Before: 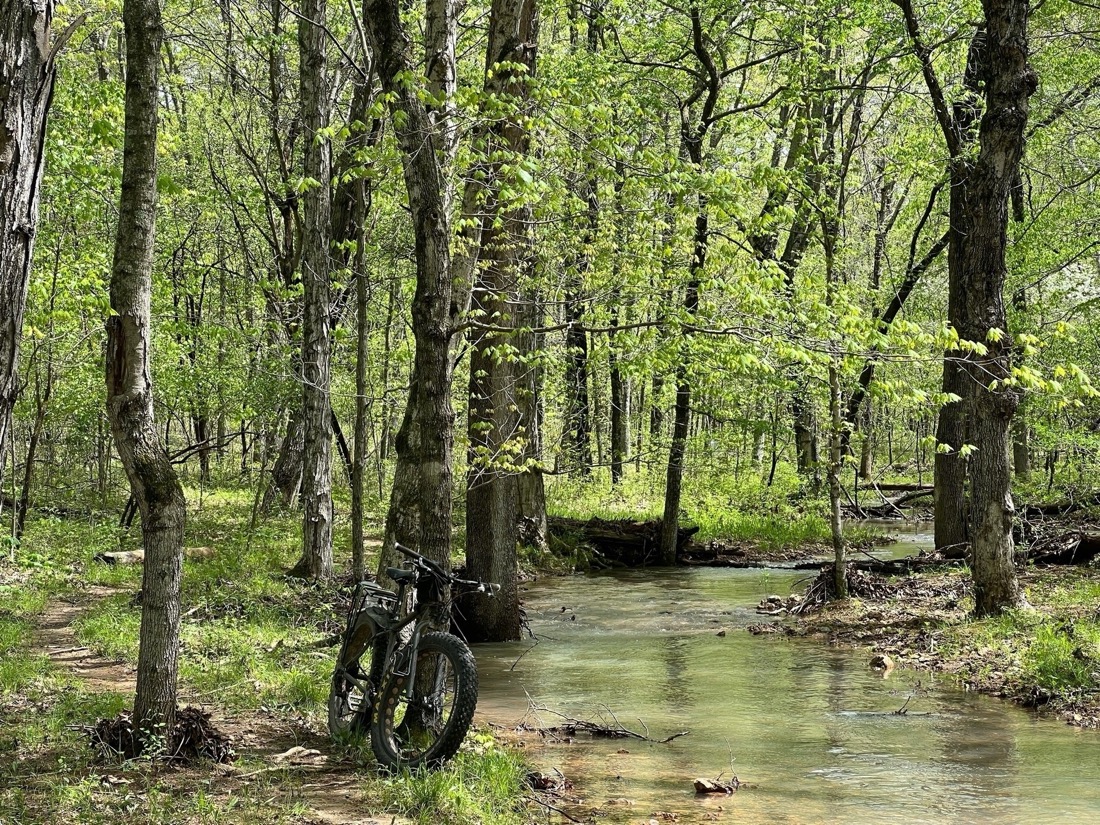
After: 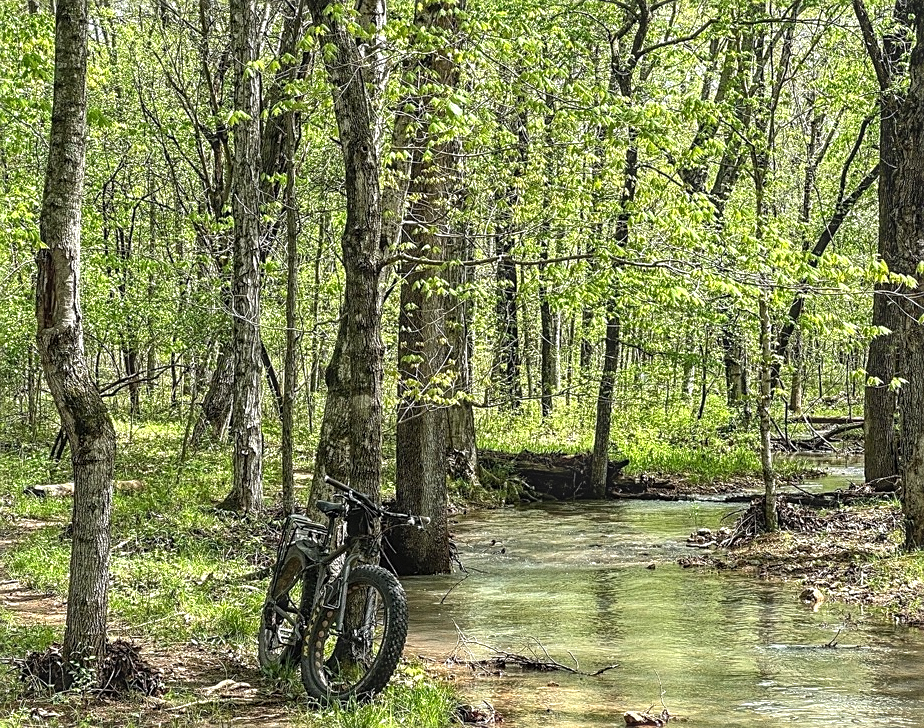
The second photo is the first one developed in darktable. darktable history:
crop: left 6.446%, top 8.188%, right 9.538%, bottom 3.548%
local contrast: highlights 0%, shadows 0%, detail 133%
exposure: black level correction 0, exposure 0.5 EV, compensate highlight preservation false
sharpen: on, module defaults
grain: strength 26%
